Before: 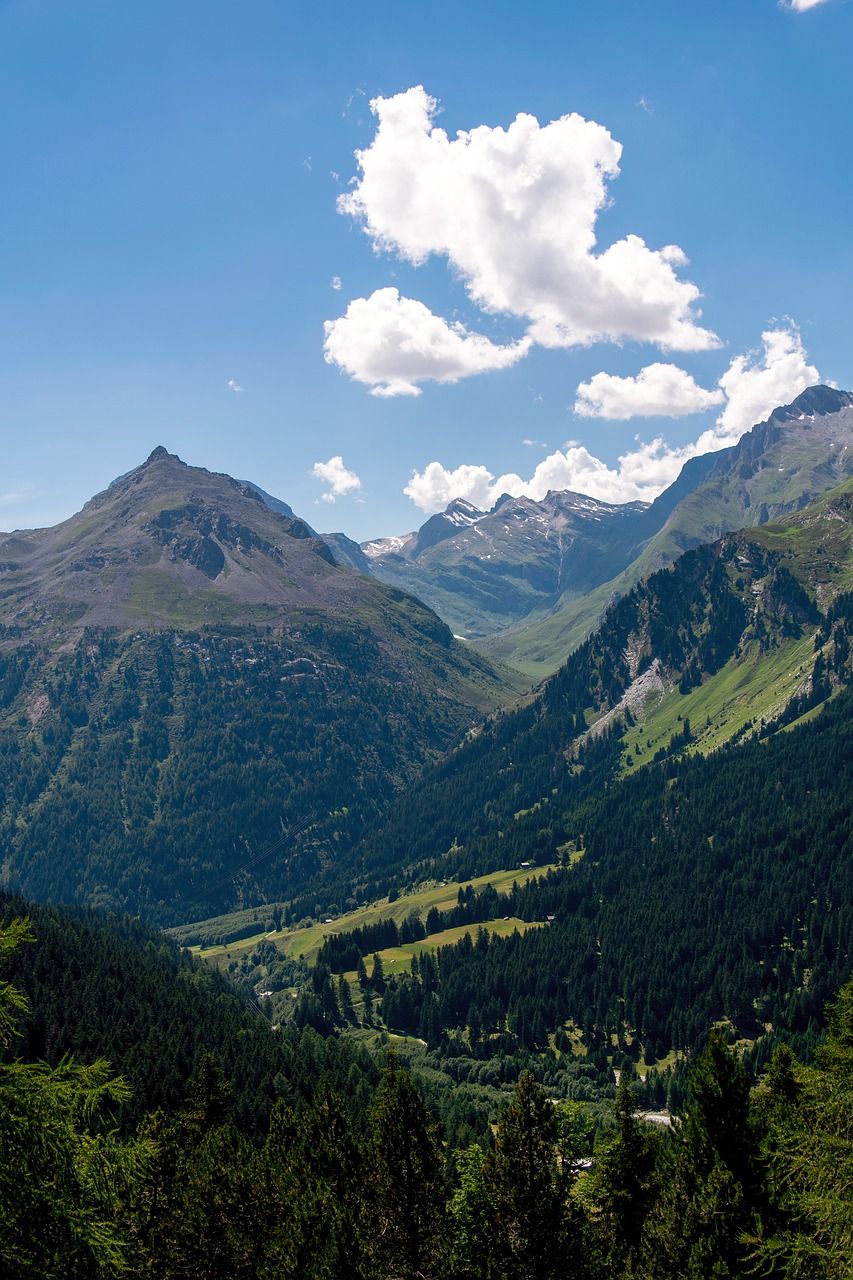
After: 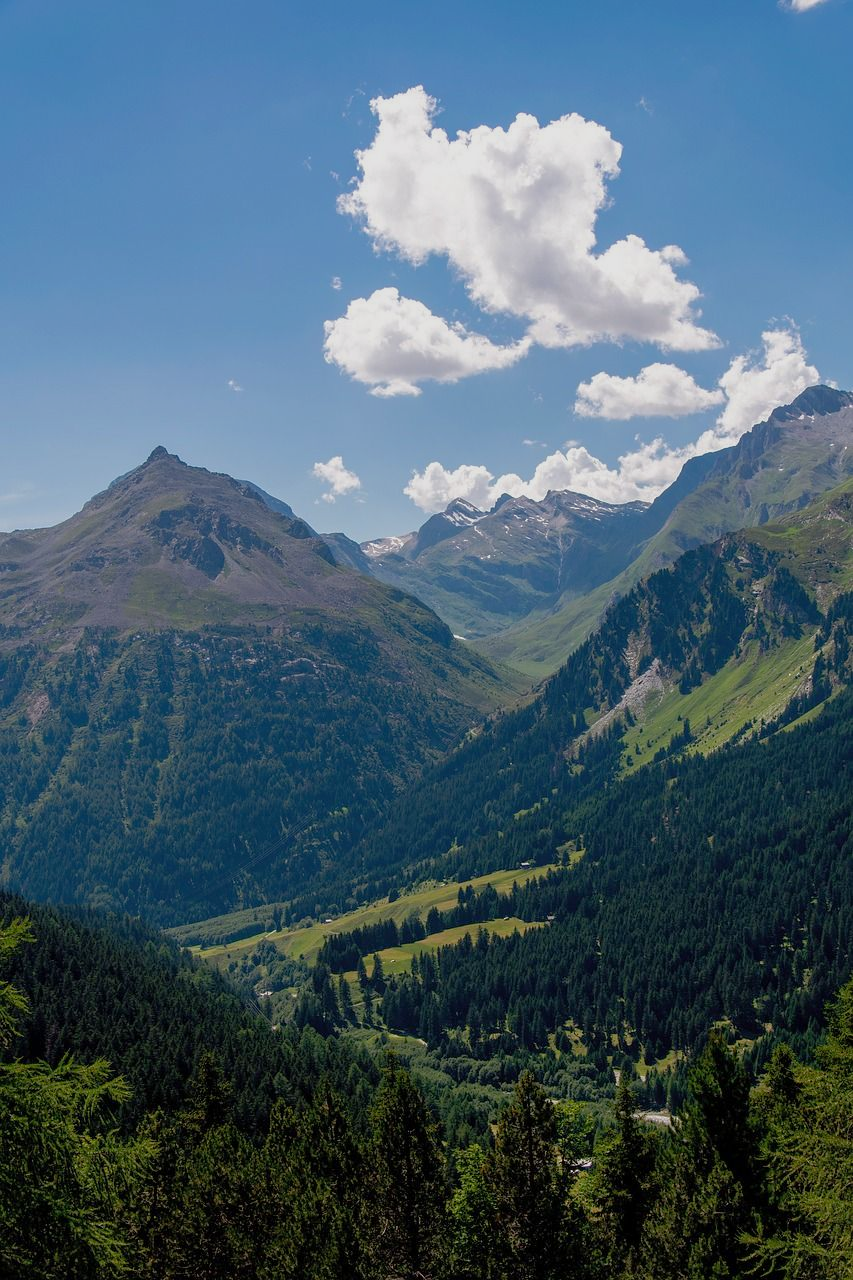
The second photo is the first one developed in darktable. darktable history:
tone equalizer: -8 EV 0.247 EV, -7 EV 0.436 EV, -6 EV 0.437 EV, -5 EV 0.244 EV, -3 EV -0.269 EV, -2 EV -0.408 EV, -1 EV -0.433 EV, +0 EV -0.241 EV, edges refinement/feathering 500, mask exposure compensation -1.57 EV, preserve details no
